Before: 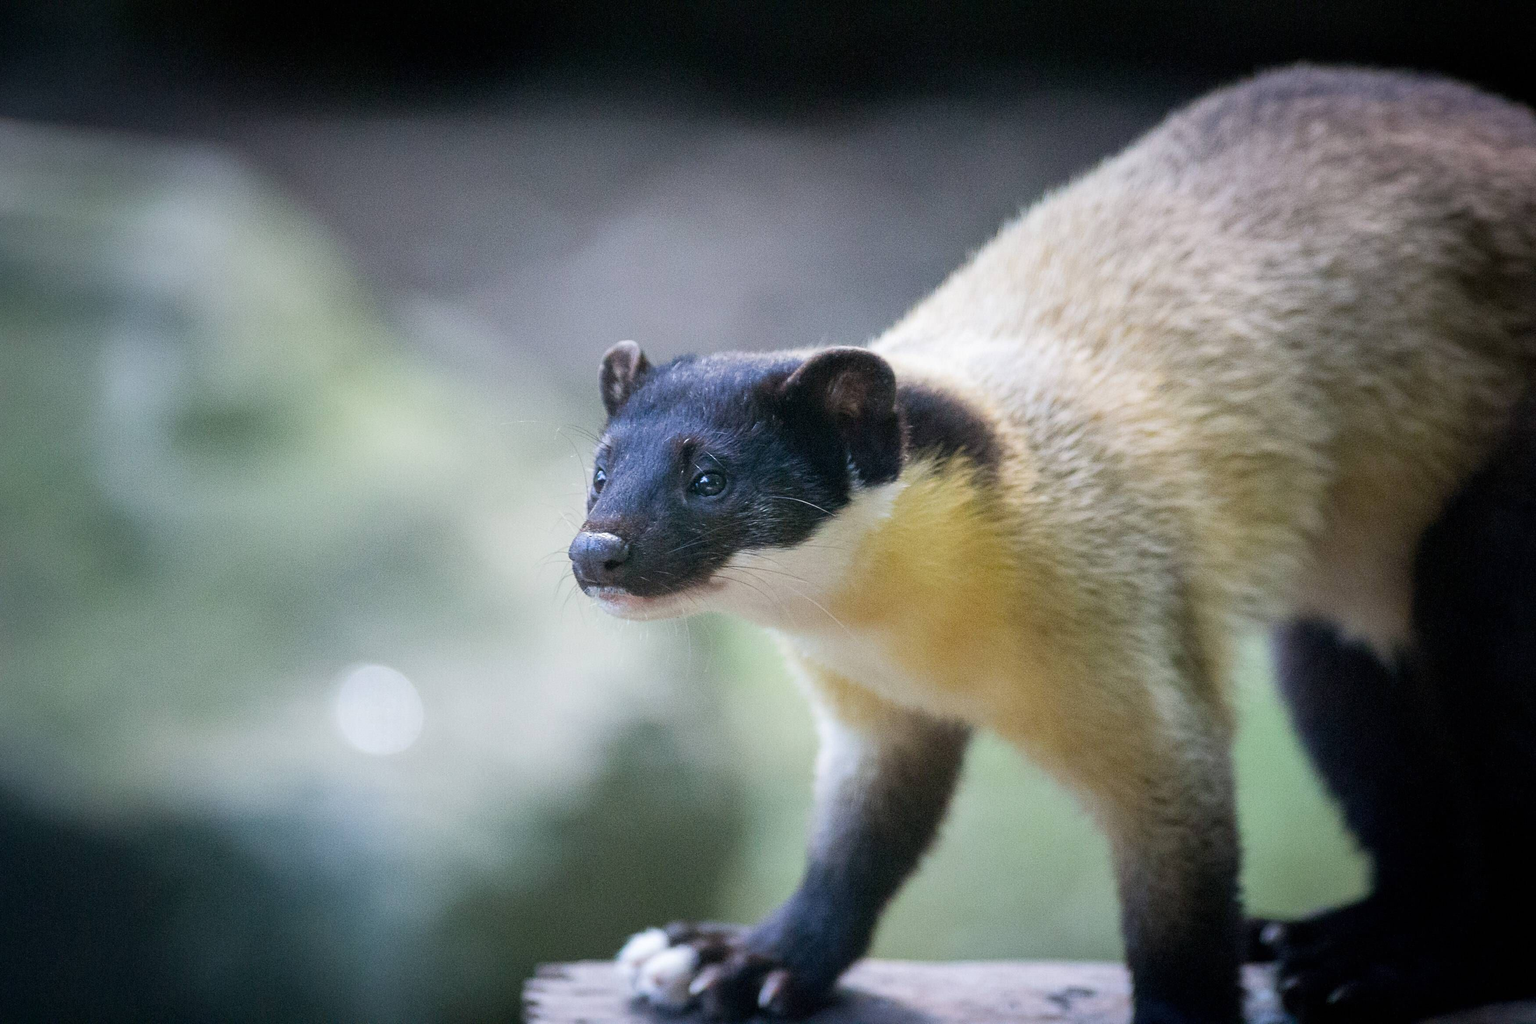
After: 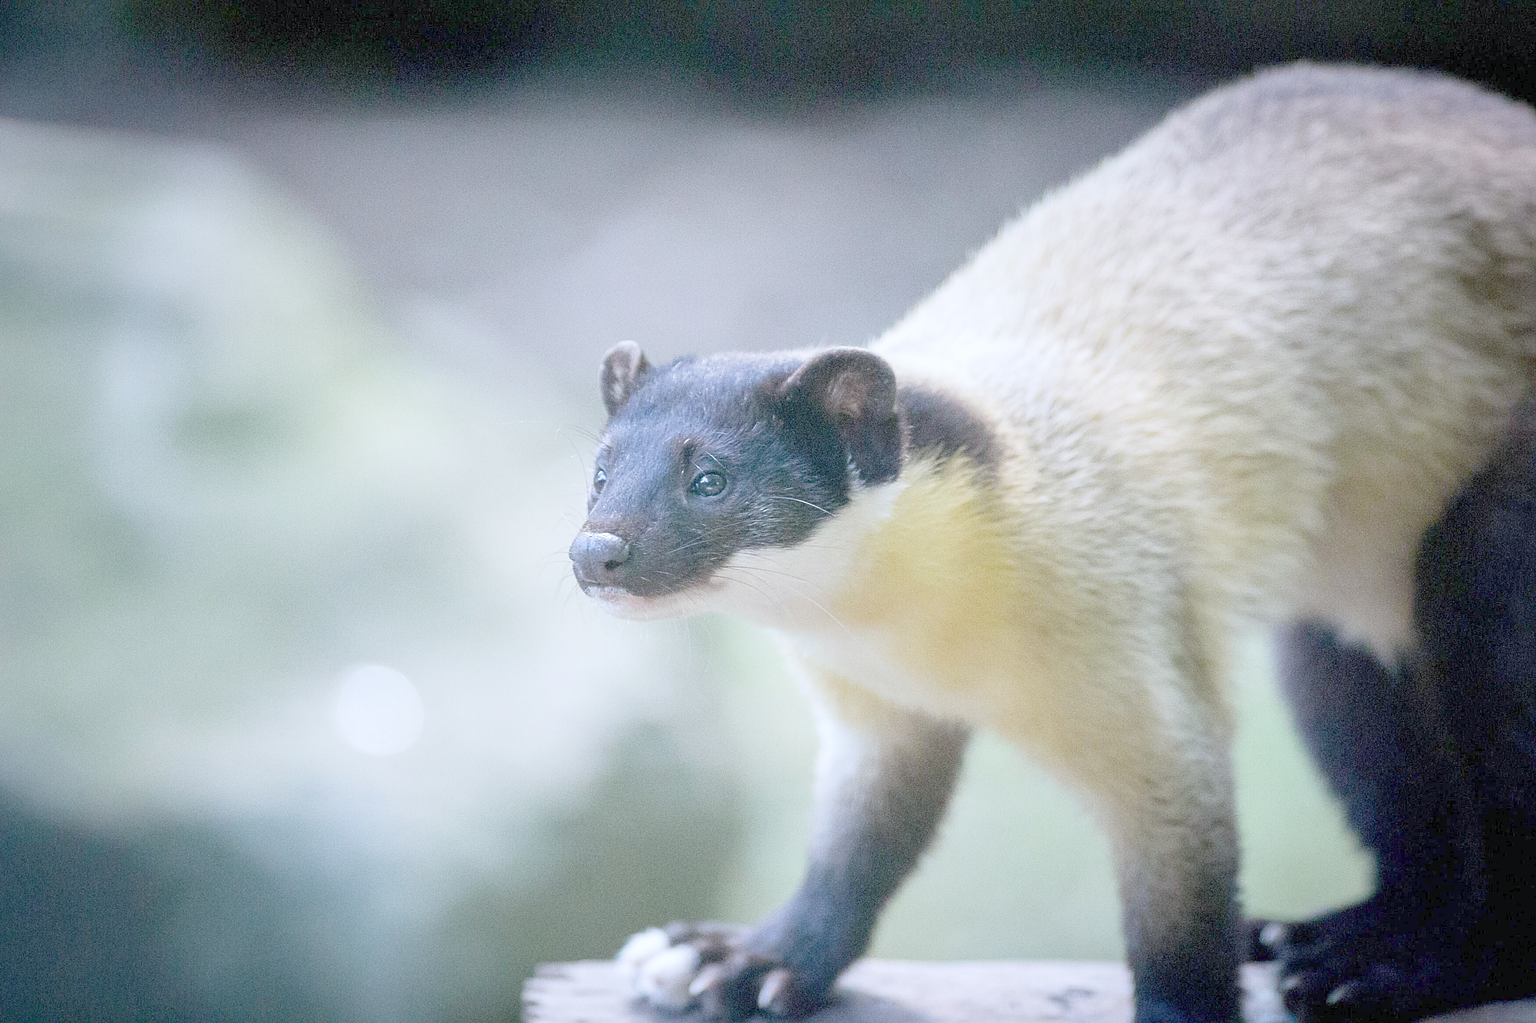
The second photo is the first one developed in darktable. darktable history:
sharpen: on, module defaults
color balance rgb: global vibrance 1%
white balance: red 0.954, blue 1.079
